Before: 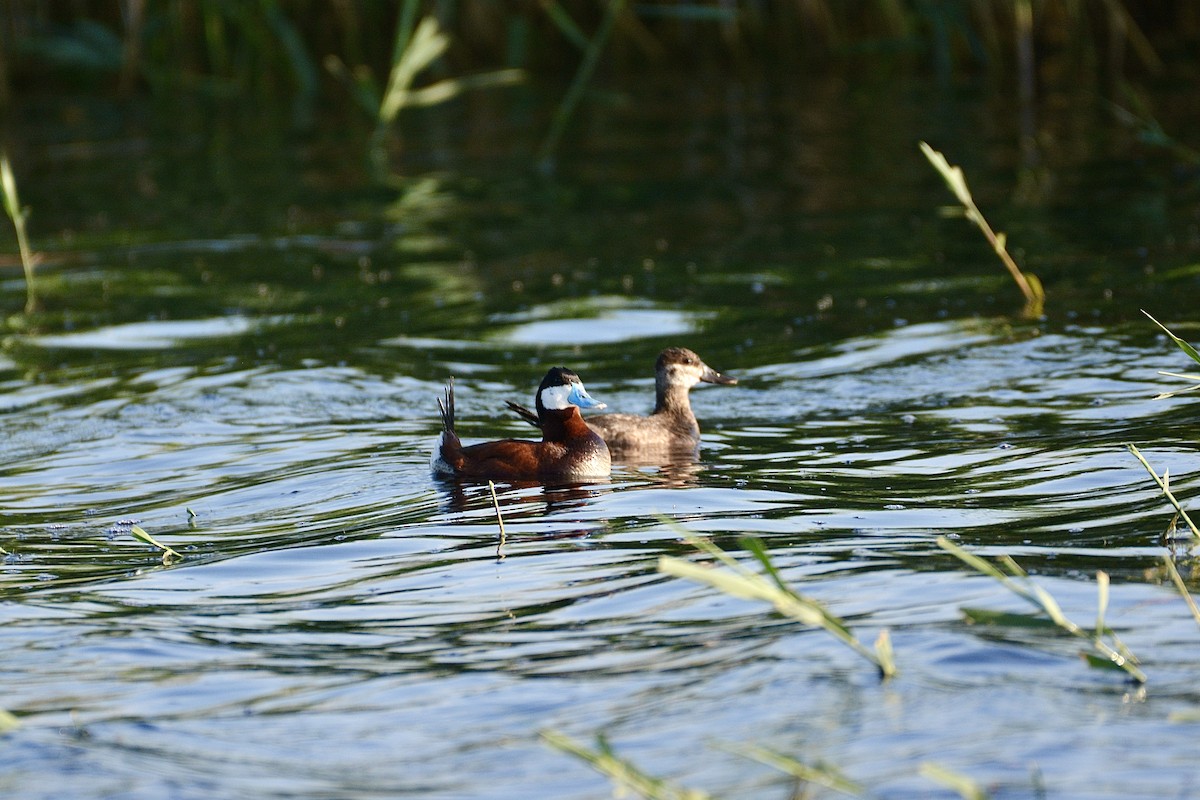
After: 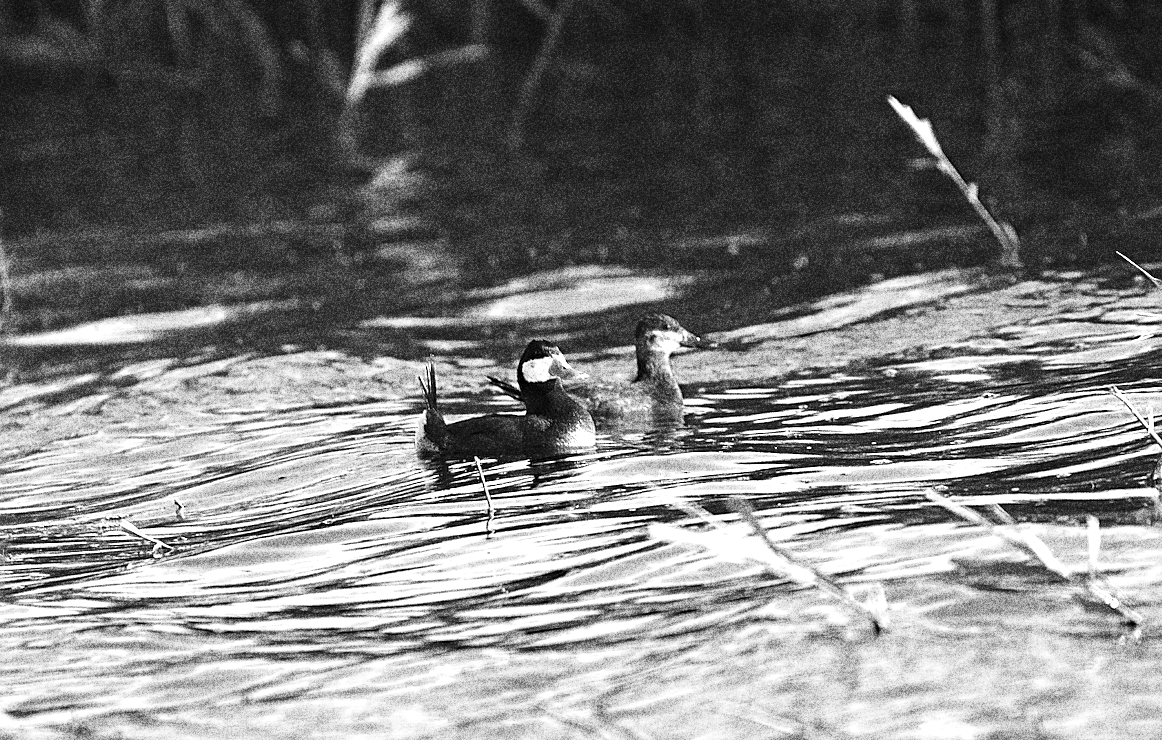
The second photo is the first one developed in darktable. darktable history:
exposure: black level correction 0, exposure 0.9 EV, compensate highlight preservation false
contrast brightness saturation: contrast 0.04, saturation 0.07
color zones: curves: ch0 [(0.002, 0.589) (0.107, 0.484) (0.146, 0.249) (0.217, 0.352) (0.309, 0.525) (0.39, 0.404) (0.455, 0.169) (0.597, 0.055) (0.724, 0.212) (0.775, 0.691) (0.869, 0.571) (1, 0.587)]; ch1 [(0, 0) (0.143, 0) (0.286, 0) (0.429, 0) (0.571, 0) (0.714, 0) (0.857, 0)]
sharpen: on, module defaults
haze removal: compatibility mode true, adaptive false
grain: coarseness 30.02 ISO, strength 100%
rotate and perspective: rotation -3°, crop left 0.031, crop right 0.968, crop top 0.07, crop bottom 0.93
color correction: highlights a* 1.12, highlights b* 24.26, shadows a* 15.58, shadows b* 24.26
